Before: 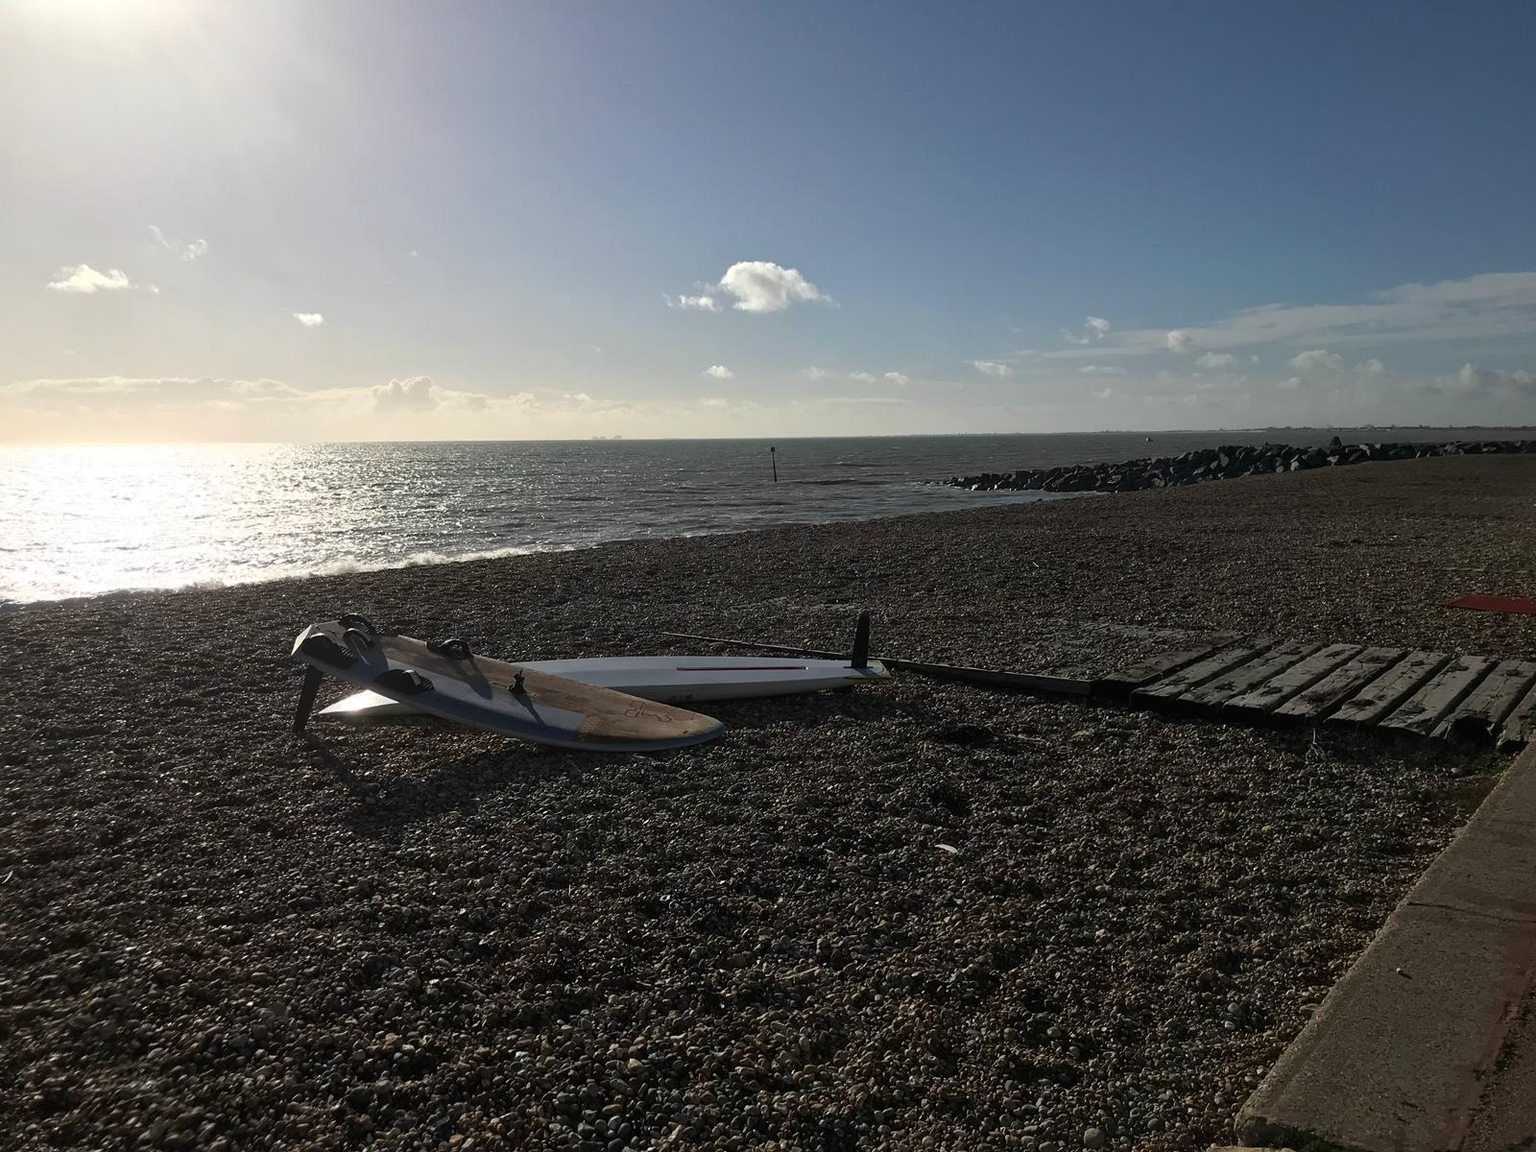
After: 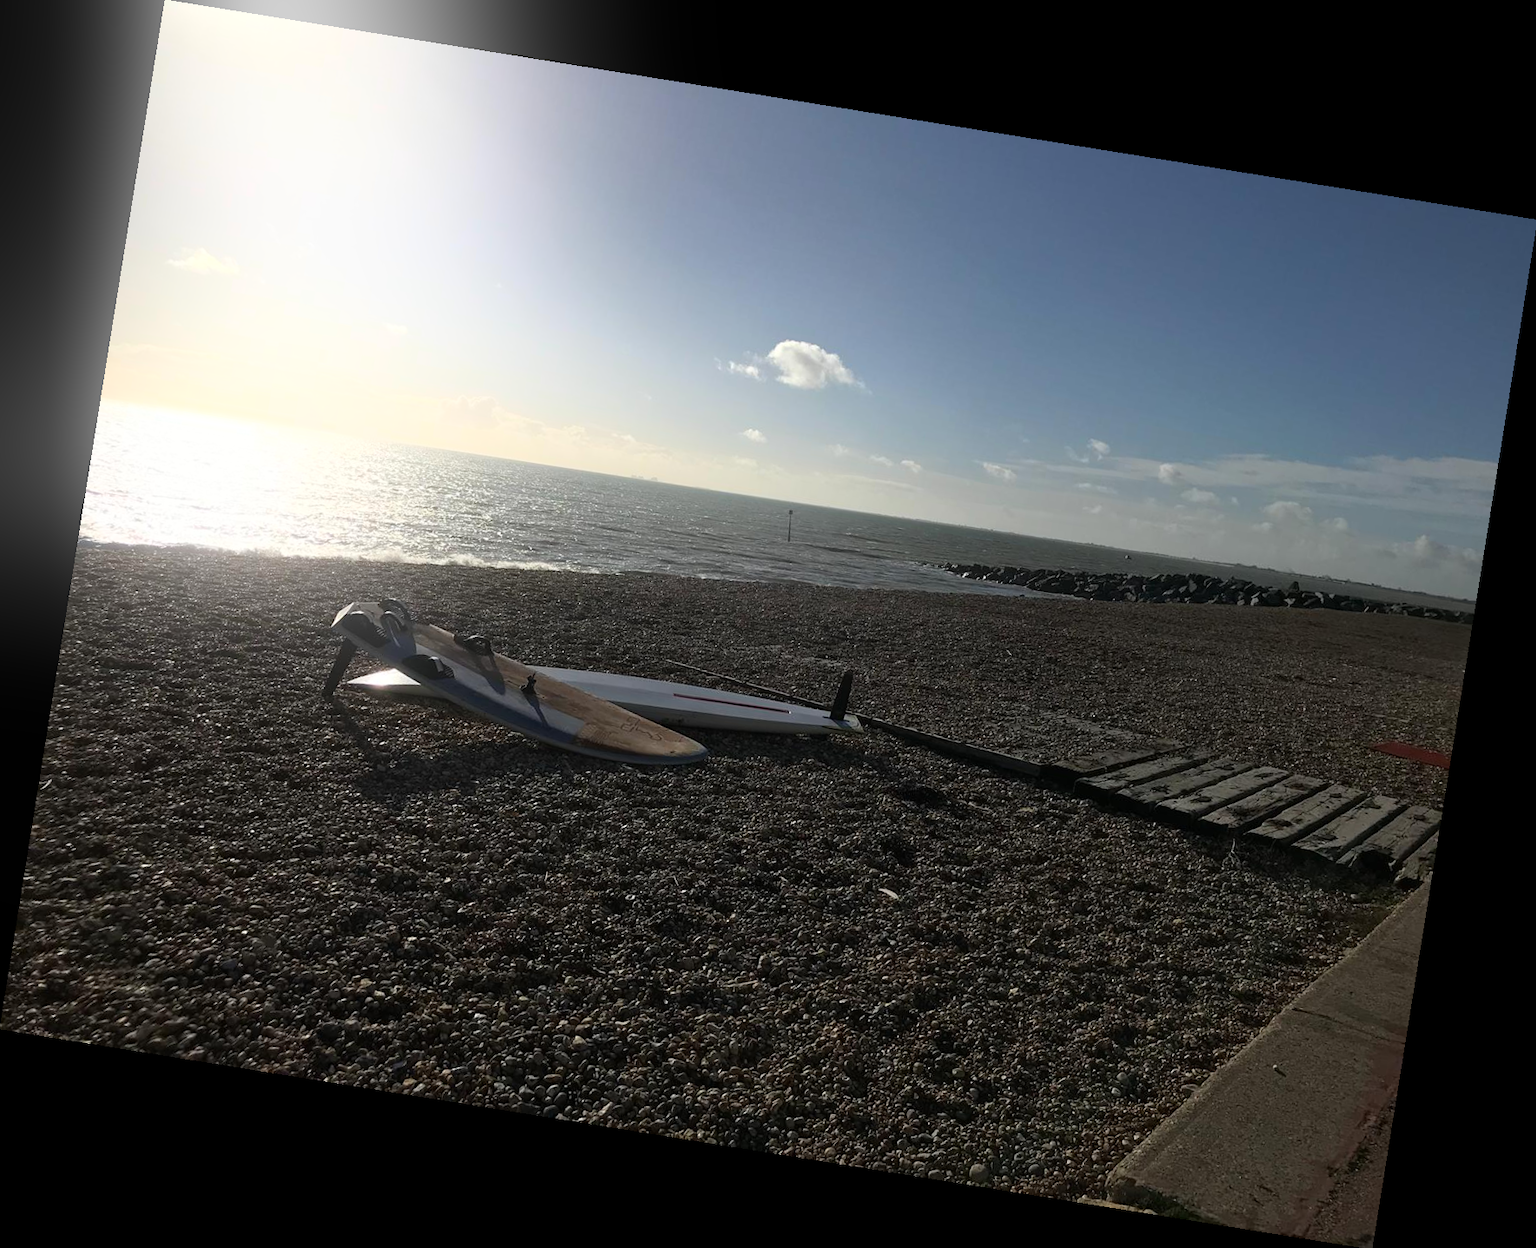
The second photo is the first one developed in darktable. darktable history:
bloom: threshold 82.5%, strength 16.25%
rotate and perspective: rotation 9.12°, automatic cropping off
